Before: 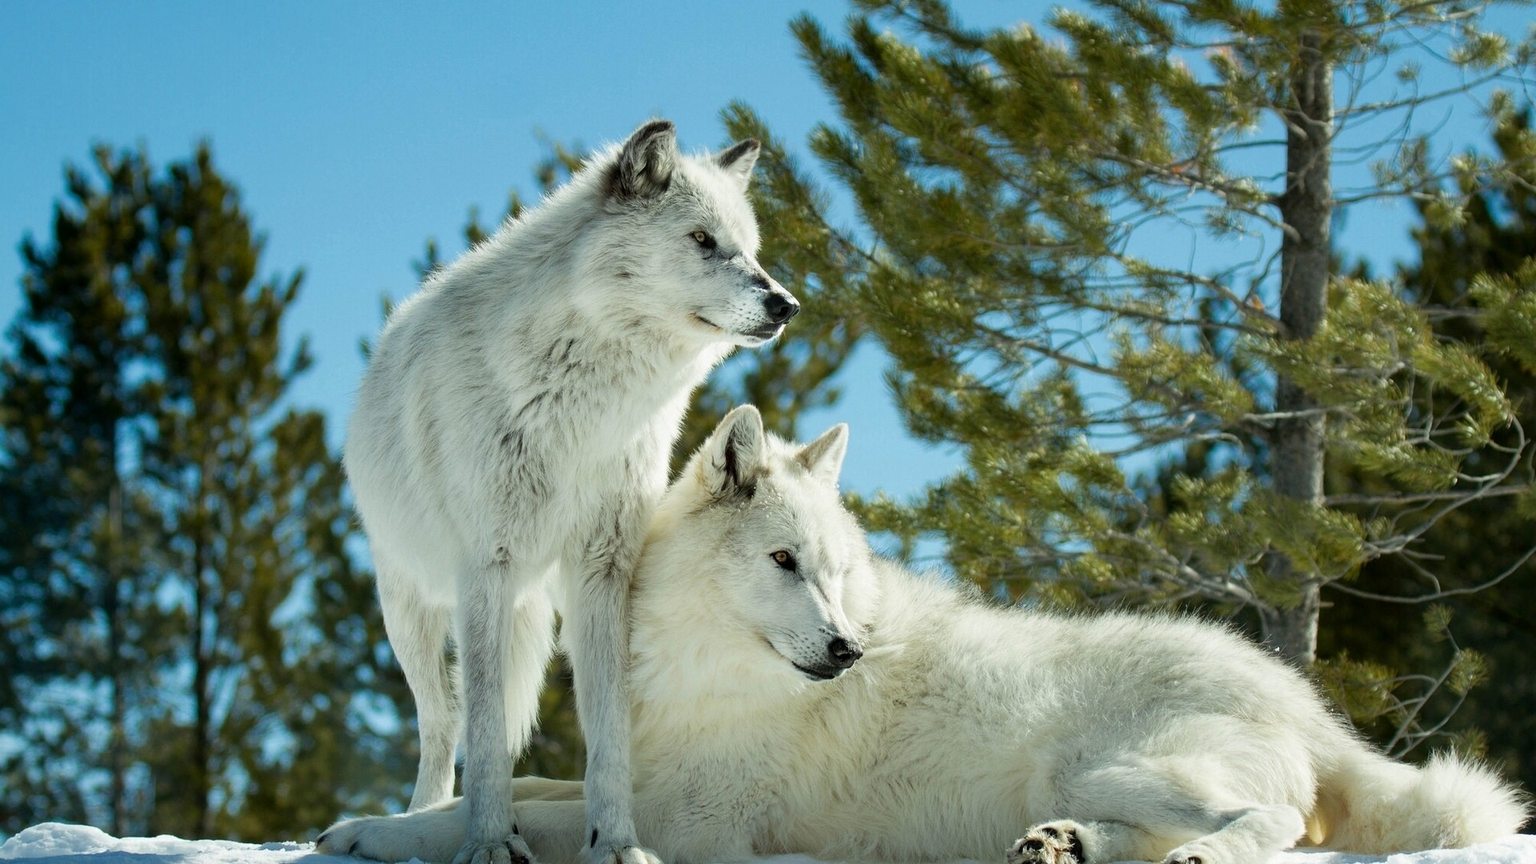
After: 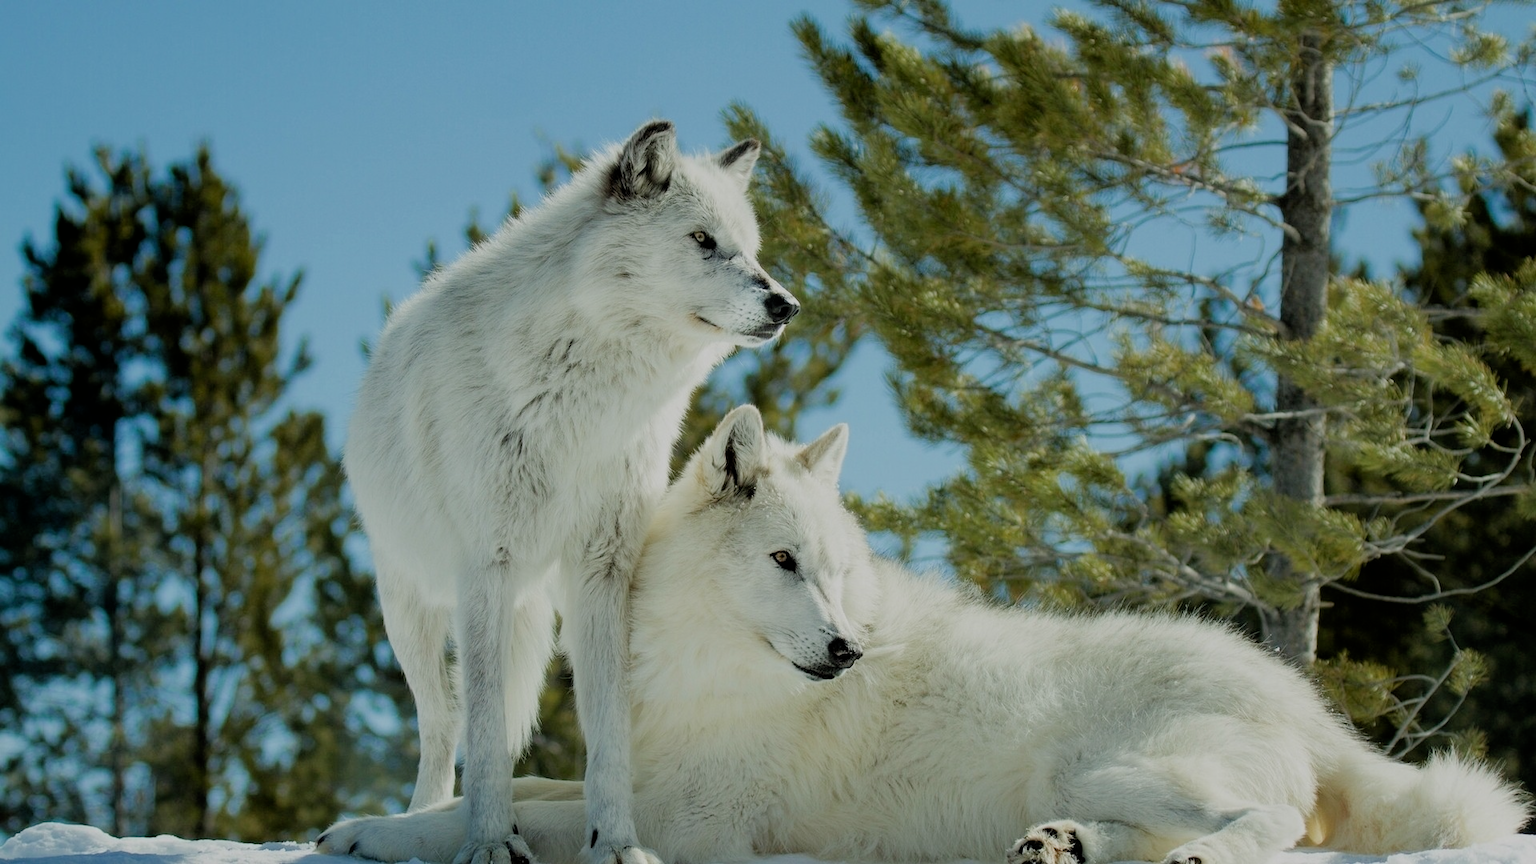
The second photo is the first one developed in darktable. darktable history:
filmic rgb: black relative exposure -6.54 EV, white relative exposure 4.7 EV, hardness 3.15, contrast 0.798, iterations of high-quality reconstruction 0
tone equalizer: edges refinement/feathering 500, mask exposure compensation -1.57 EV, preserve details no
